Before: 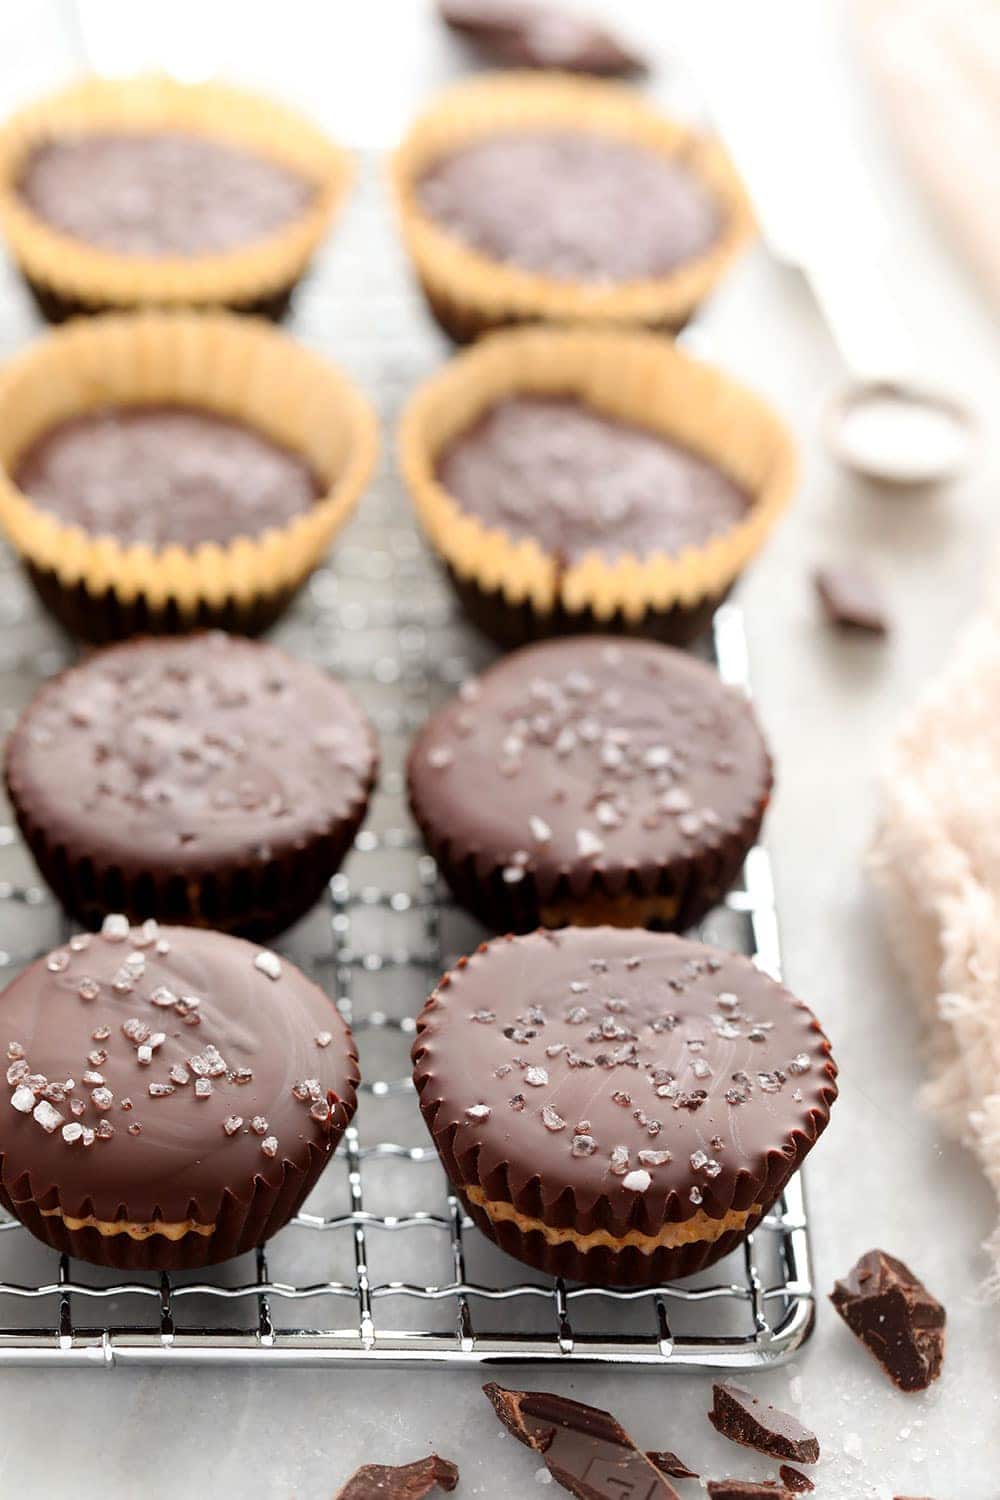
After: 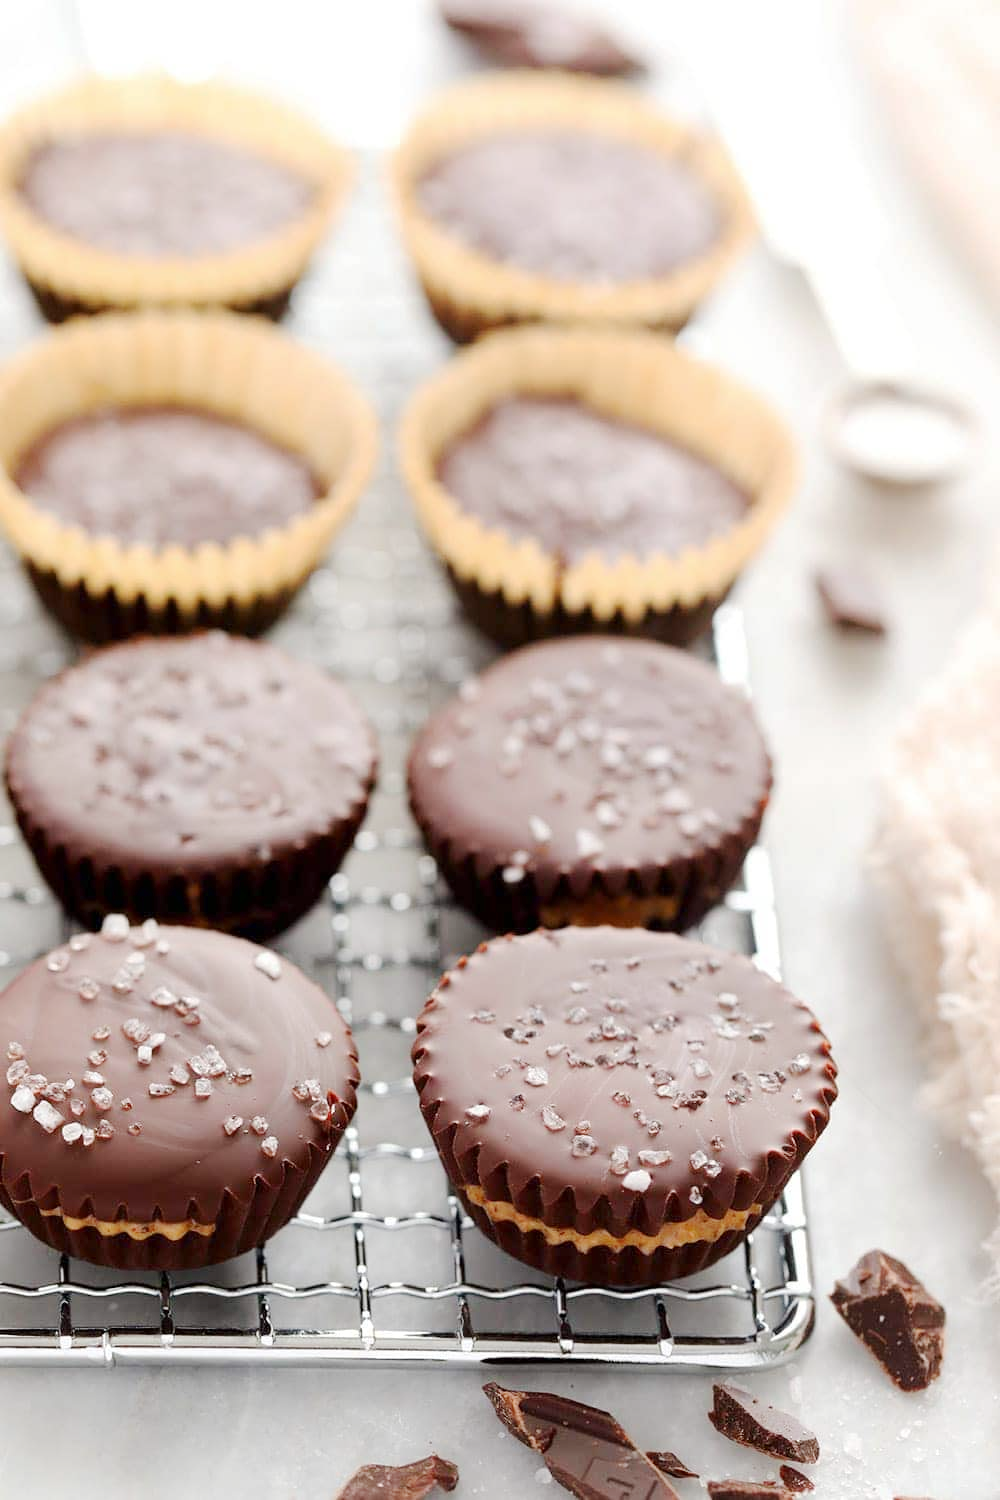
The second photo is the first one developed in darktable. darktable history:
base curve: curves: ch0 [(0, 0) (0.158, 0.273) (0.879, 0.895) (1, 1)], preserve colors none
exposure: compensate highlight preservation false
